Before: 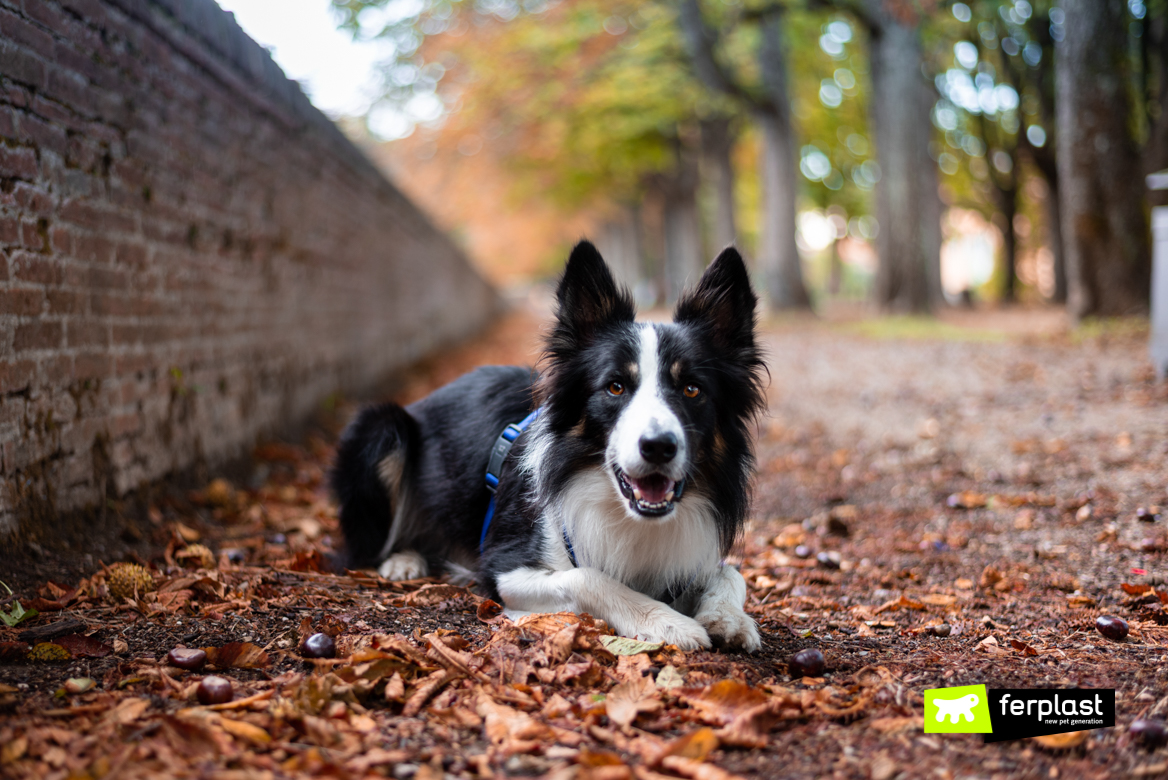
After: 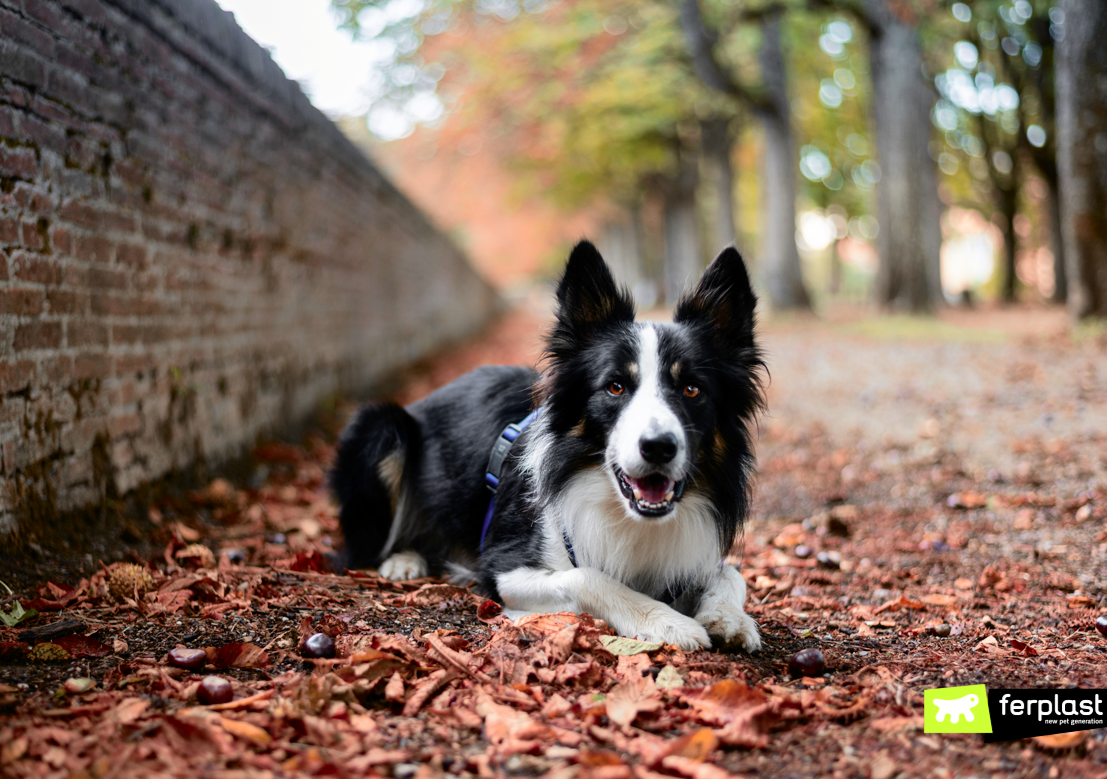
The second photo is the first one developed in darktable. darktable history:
tone curve: curves: ch0 [(0.003, 0) (0.066, 0.031) (0.163, 0.112) (0.264, 0.238) (0.395, 0.421) (0.517, 0.56) (0.684, 0.734) (0.791, 0.814) (1, 1)]; ch1 [(0, 0) (0.164, 0.115) (0.337, 0.332) (0.39, 0.398) (0.464, 0.461) (0.501, 0.5) (0.507, 0.5) (0.534, 0.532) (0.577, 0.59) (0.652, 0.681) (0.733, 0.749) (0.811, 0.796) (1, 1)]; ch2 [(0, 0) (0.337, 0.382) (0.464, 0.476) (0.501, 0.502) (0.527, 0.54) (0.551, 0.565) (0.6, 0.59) (0.687, 0.675) (1, 1)], color space Lab, independent channels, preserve colors none
crop and rotate: right 5.167%
contrast brightness saturation: saturation -0.05
shadows and highlights: shadows 43.06, highlights 6.94
